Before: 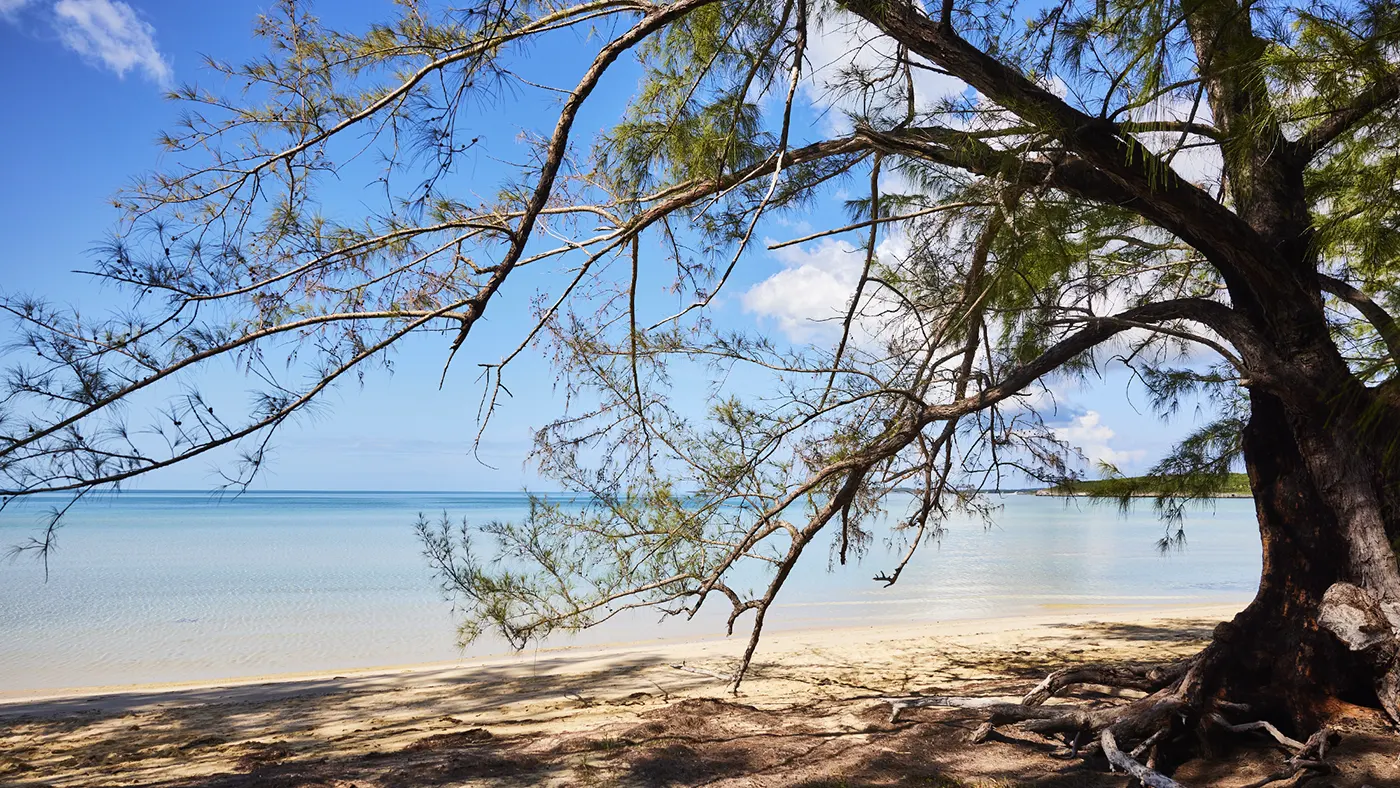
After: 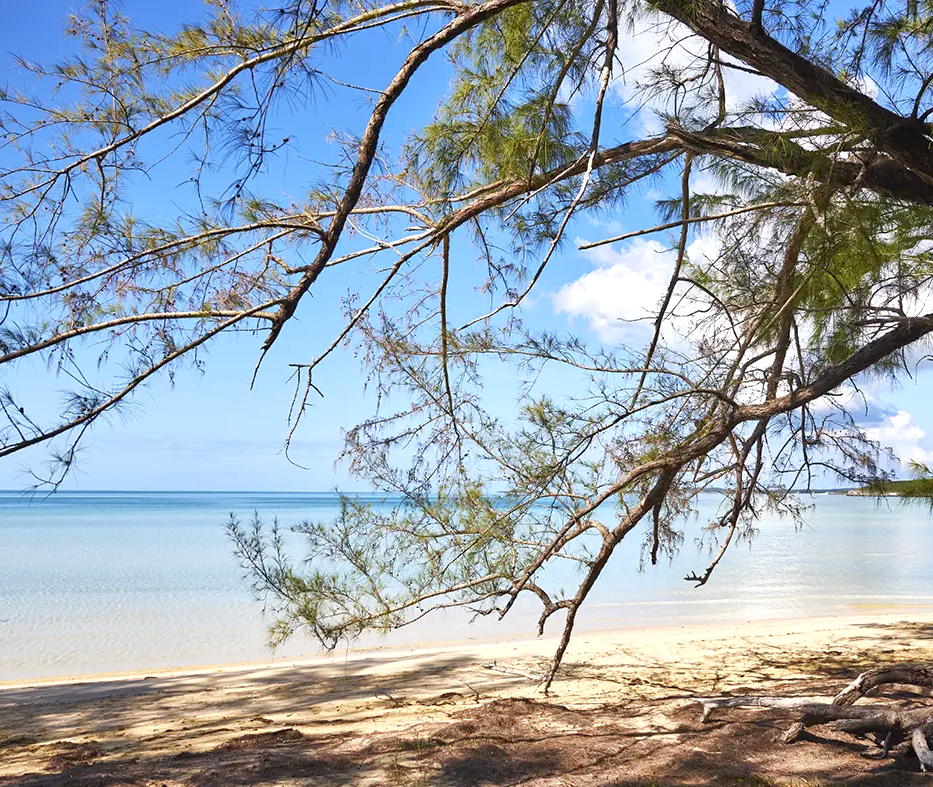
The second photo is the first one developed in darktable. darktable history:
exposure: exposure 0.657 EV, compensate highlight preservation false
crop and rotate: left 13.537%, right 19.796%
tone equalizer: -8 EV 0.25 EV, -7 EV 0.417 EV, -6 EV 0.417 EV, -5 EV 0.25 EV, -3 EV -0.25 EV, -2 EV -0.417 EV, -1 EV -0.417 EV, +0 EV -0.25 EV, edges refinement/feathering 500, mask exposure compensation -1.57 EV, preserve details guided filter
